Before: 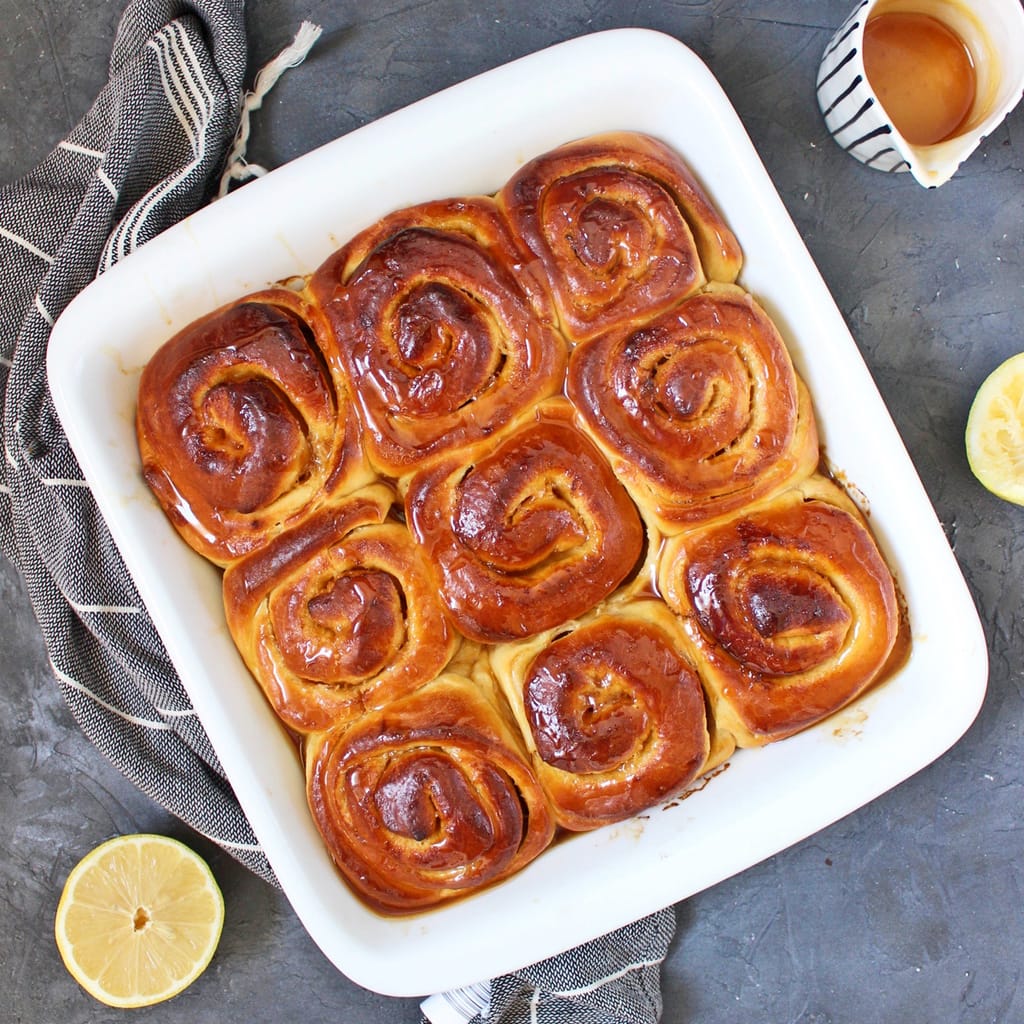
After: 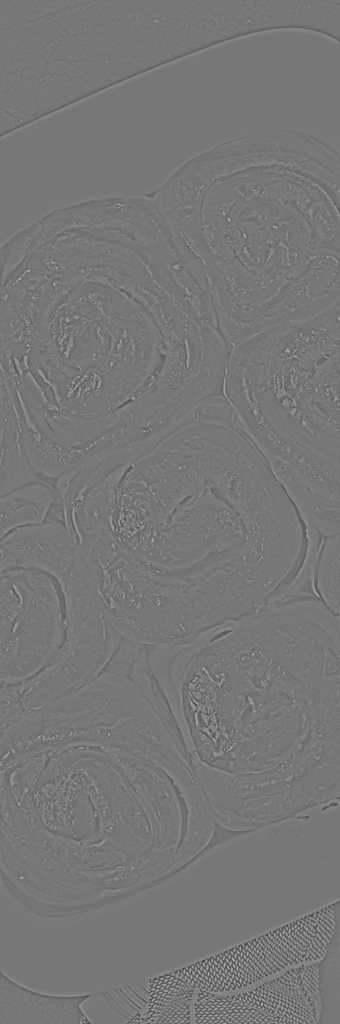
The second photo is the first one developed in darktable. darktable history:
crop: left 33.36%, right 33.36%
highpass: sharpness 9.84%, contrast boost 9.94%
shadows and highlights: soften with gaussian
